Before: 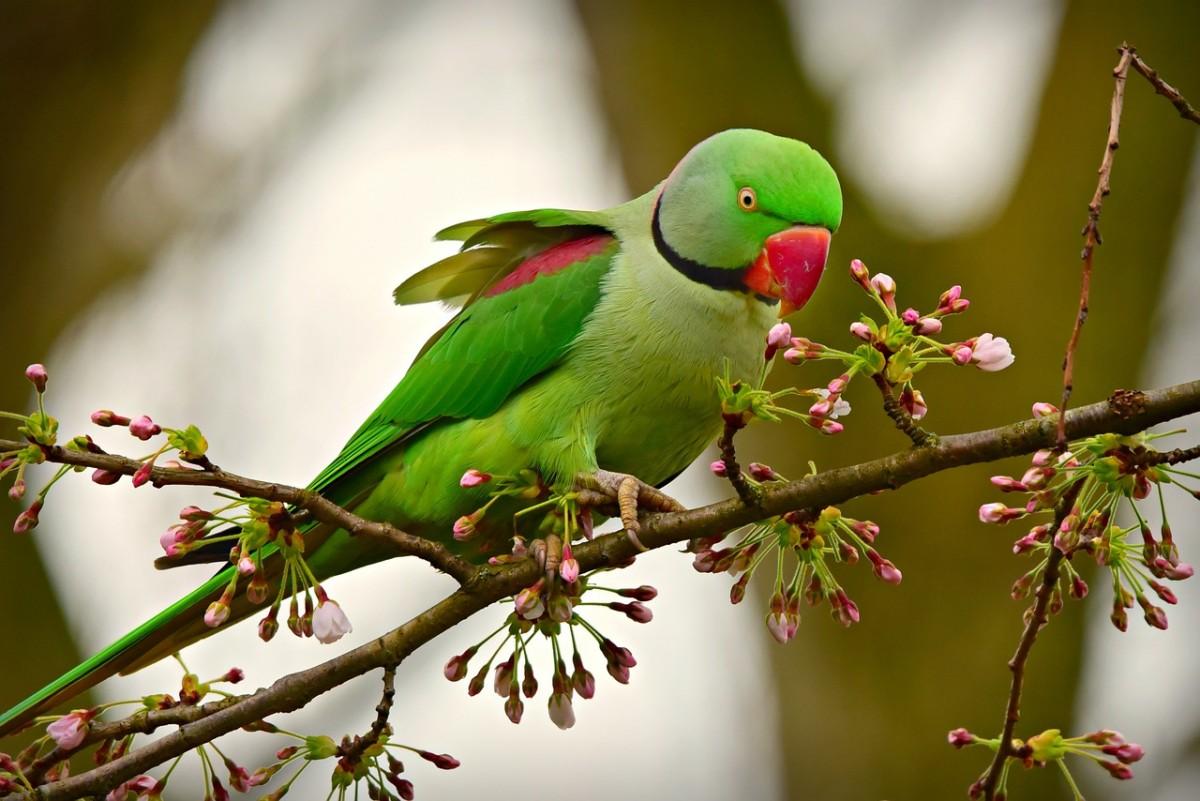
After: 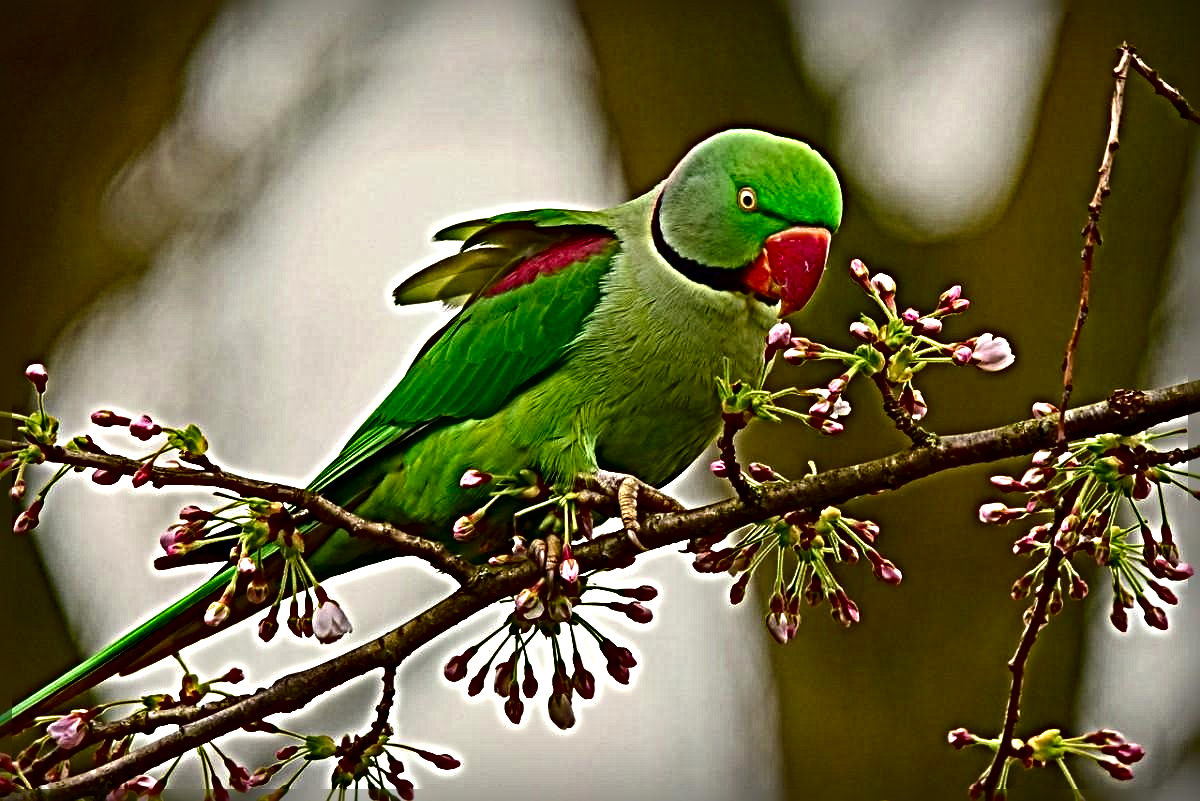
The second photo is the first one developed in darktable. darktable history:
contrast brightness saturation: contrast 0.066, brightness -0.146, saturation 0.12
sharpen: radius 6.289, amount 1.796, threshold 0.012
exposure: exposure -0.215 EV, compensate highlight preservation false
haze removal: adaptive false
